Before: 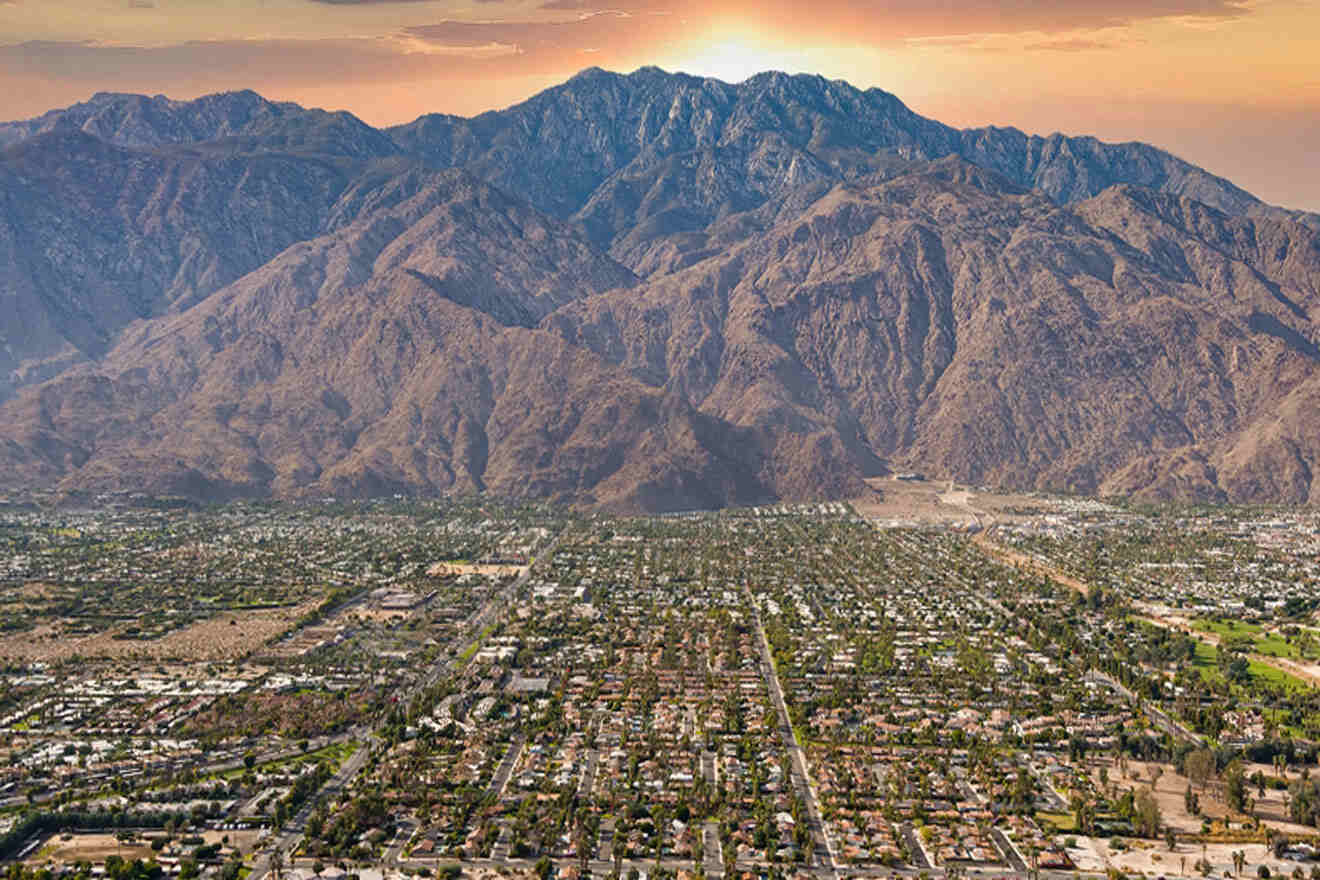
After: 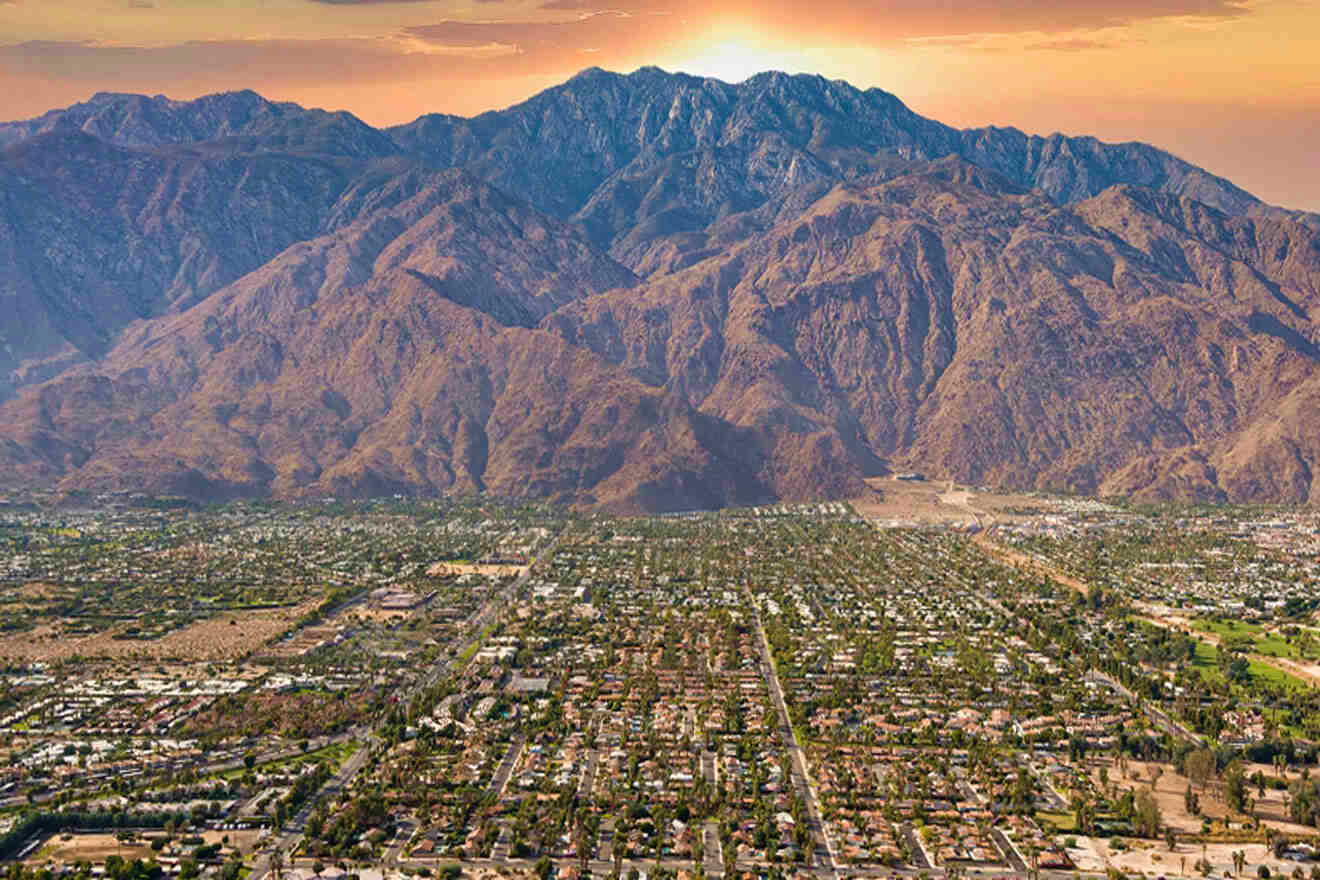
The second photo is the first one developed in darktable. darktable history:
velvia: strength 39.67%
